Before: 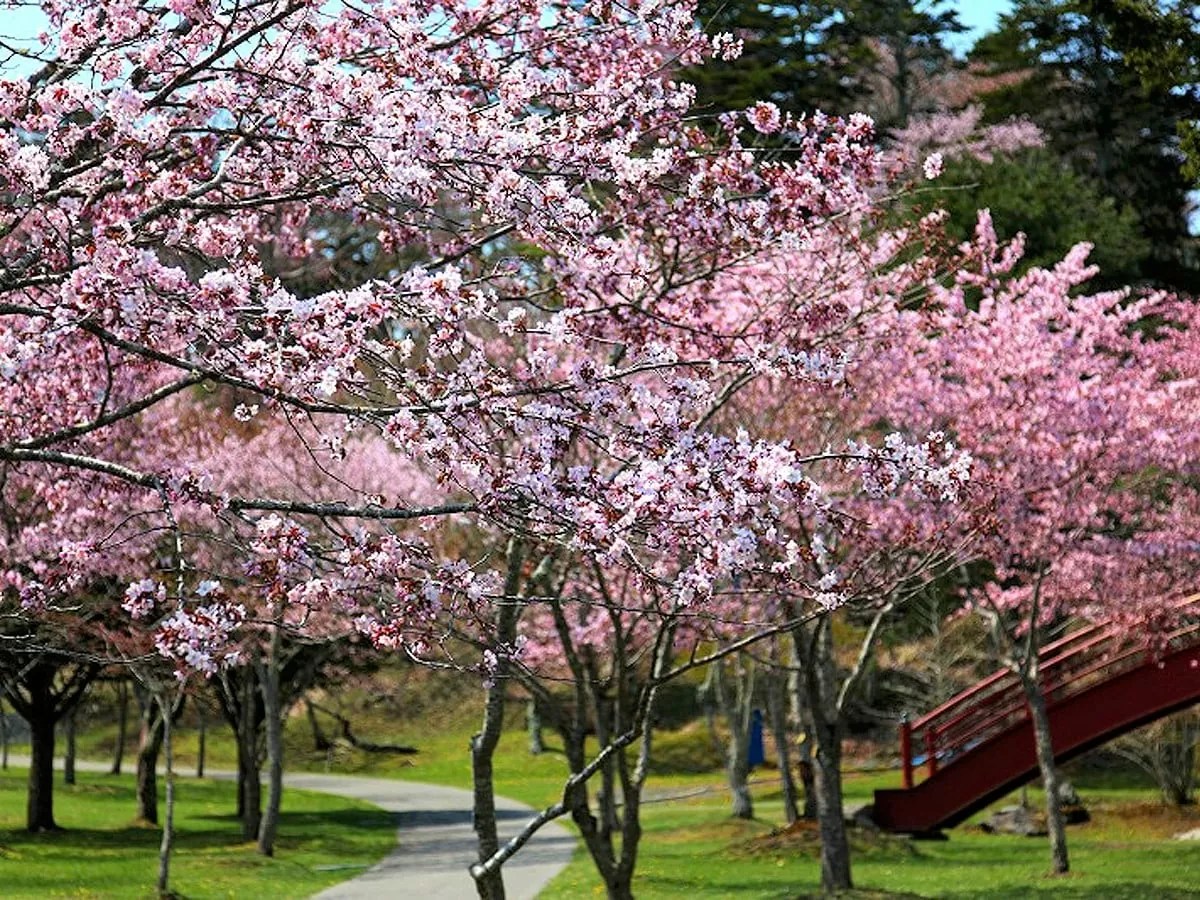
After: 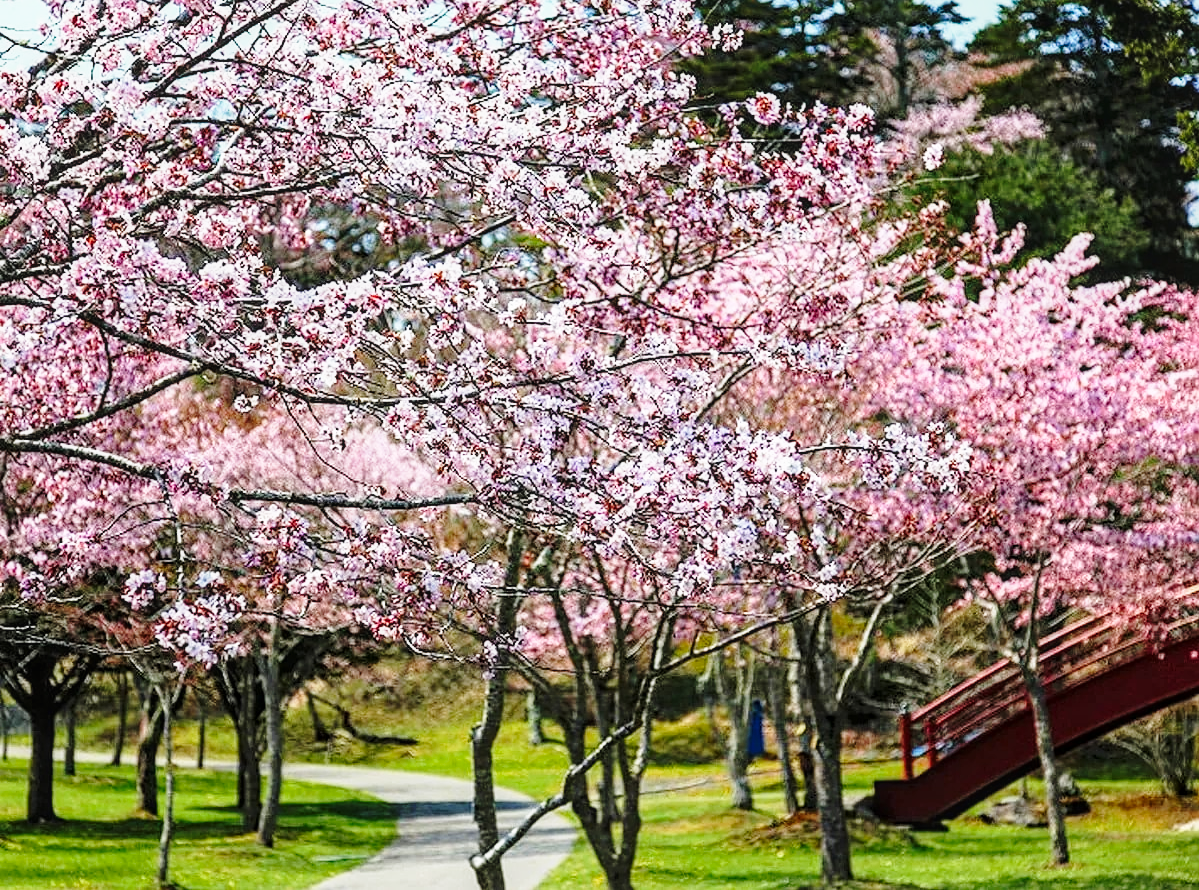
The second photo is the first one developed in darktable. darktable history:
base curve: curves: ch0 [(0, 0) (0.028, 0.03) (0.121, 0.232) (0.46, 0.748) (0.859, 0.968) (1, 1)], preserve colors none
local contrast: detail 117%
sharpen: amount 0.2
crop: top 1.049%, right 0.001%
